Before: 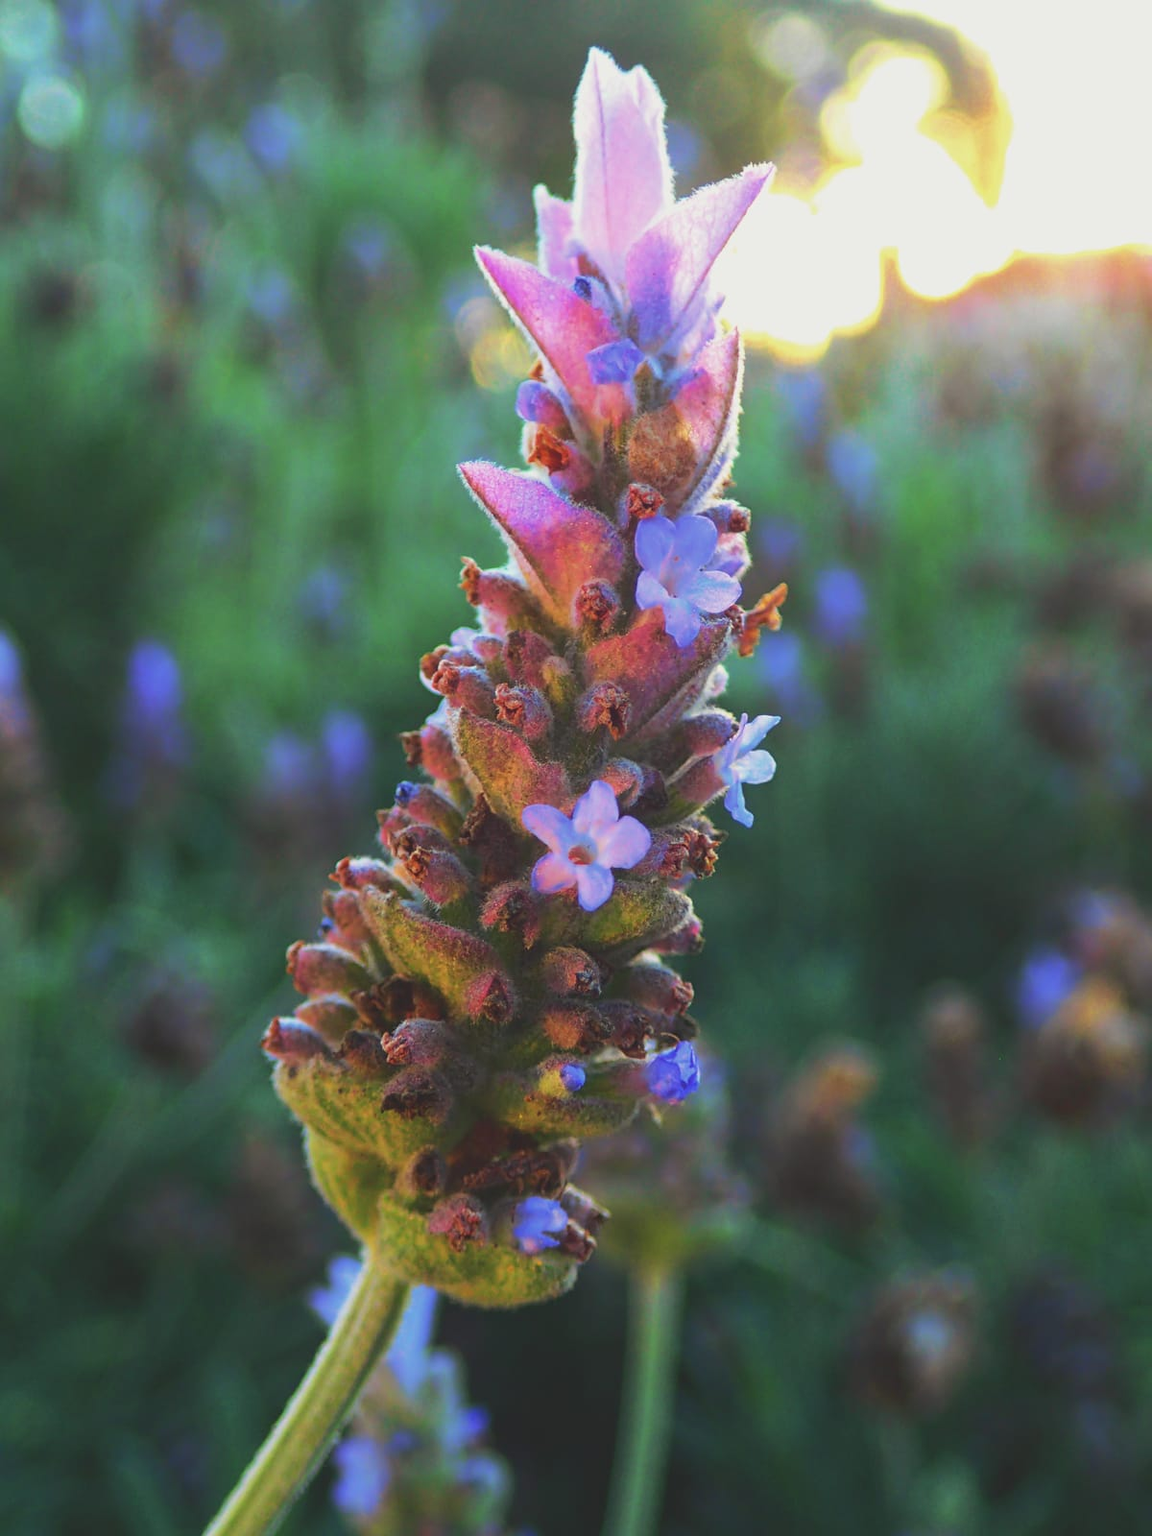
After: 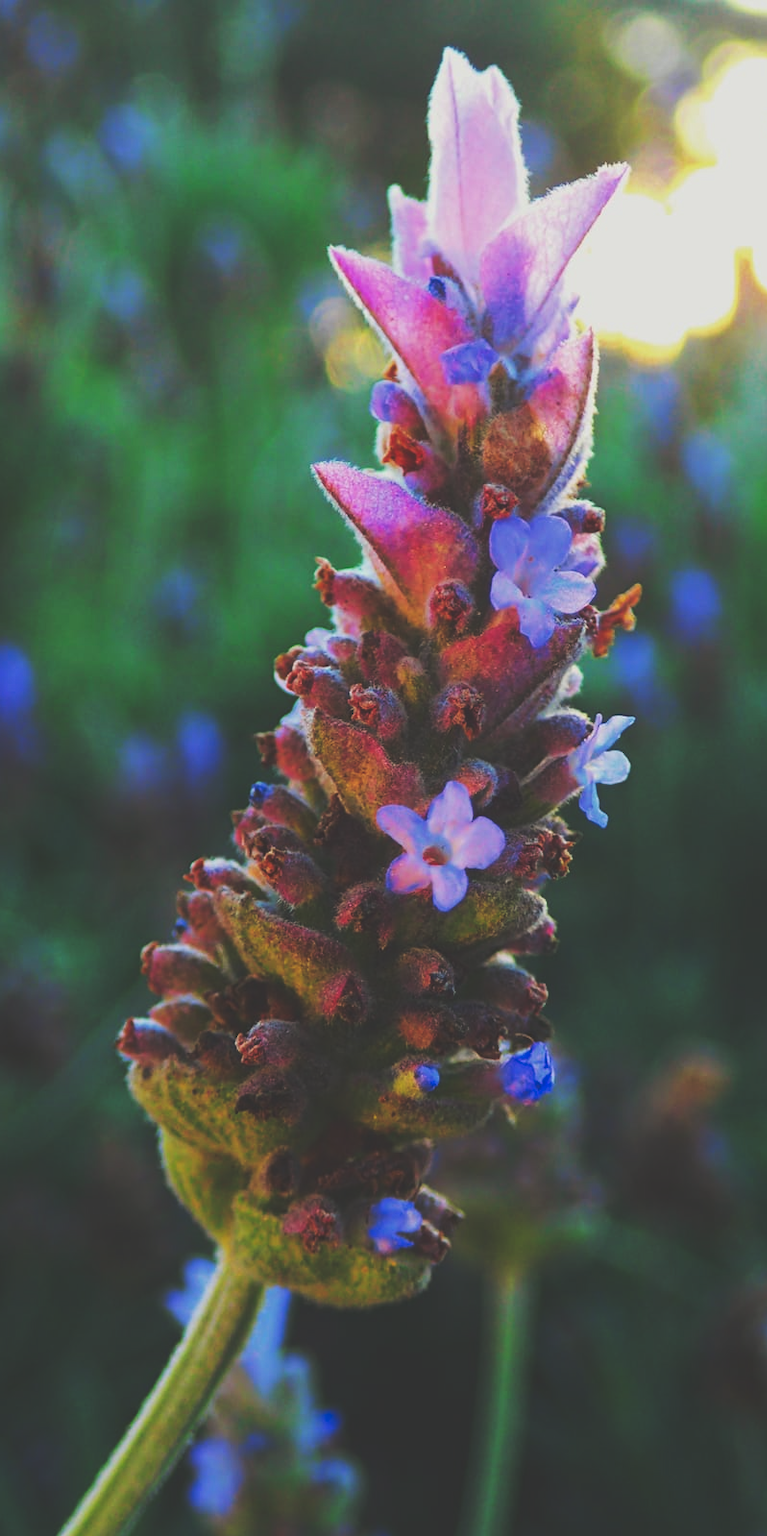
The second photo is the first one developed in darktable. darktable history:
tone curve: curves: ch0 [(0, 0.142) (0.384, 0.314) (0.752, 0.711) (0.991, 0.95)]; ch1 [(0.006, 0.129) (0.346, 0.384) (1, 1)]; ch2 [(0.003, 0.057) (0.261, 0.248) (1, 1)], preserve colors none
crop and rotate: left 12.725%, right 20.641%
